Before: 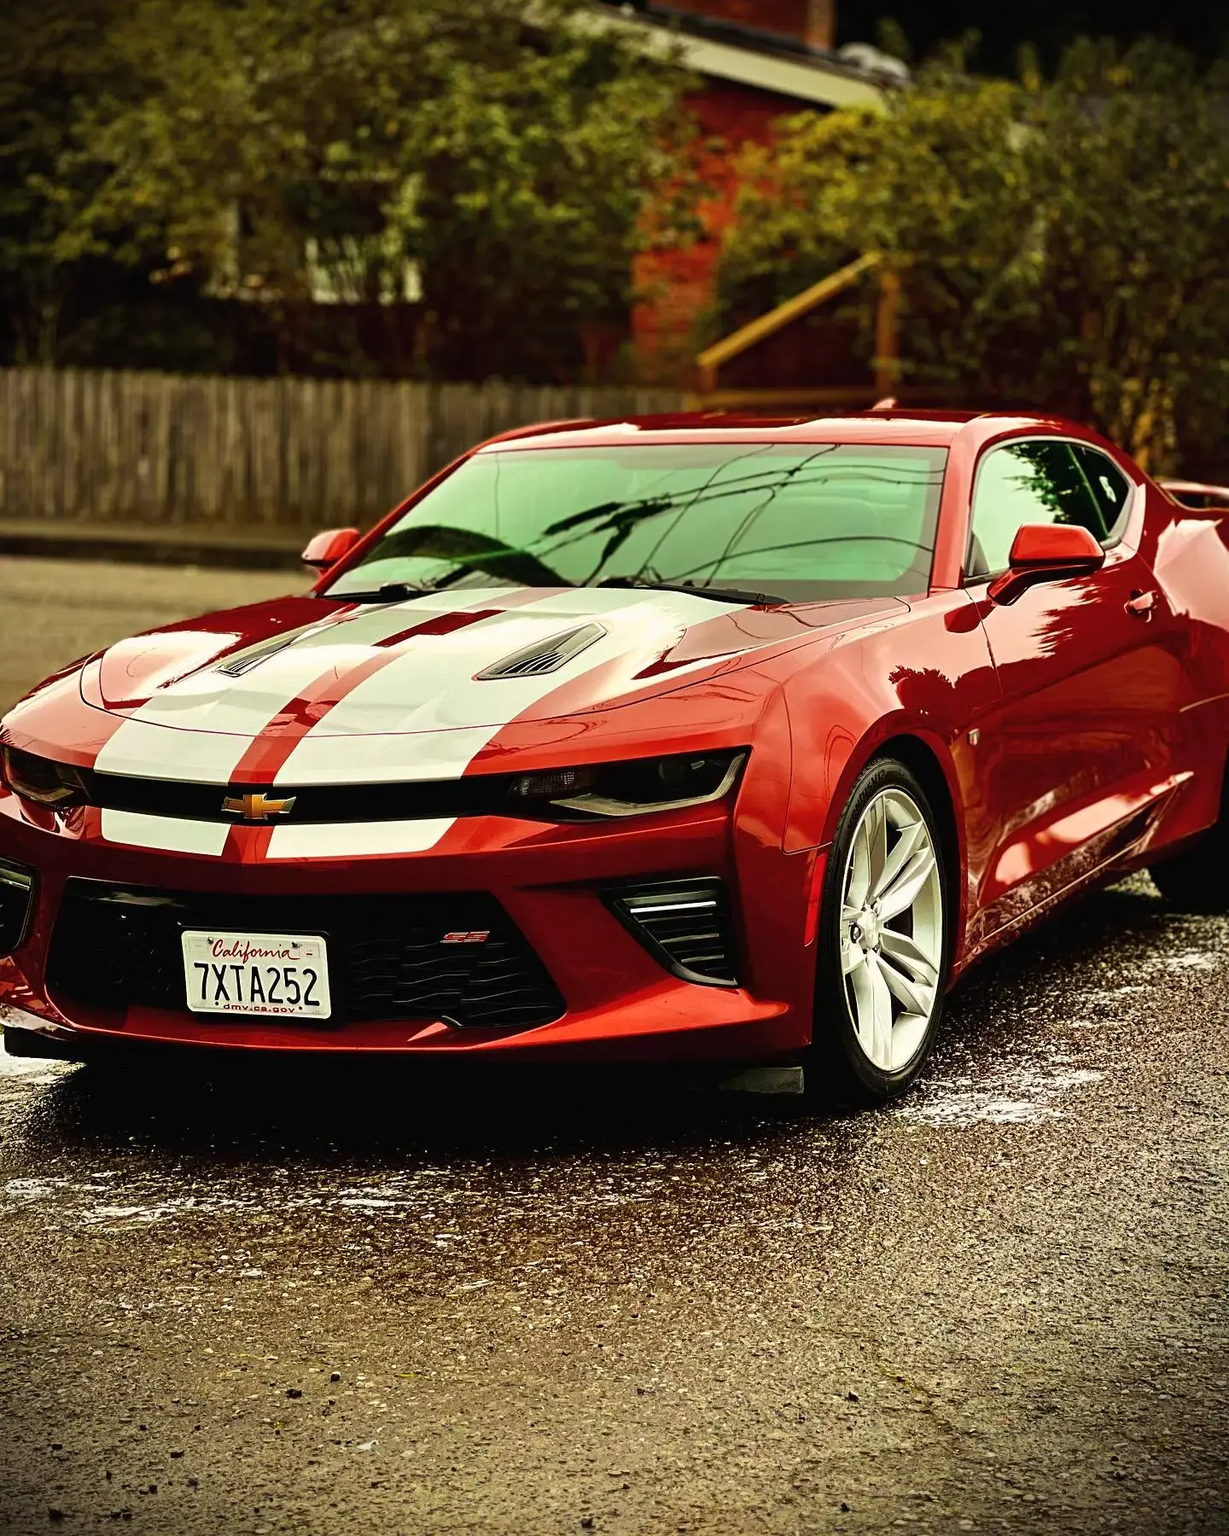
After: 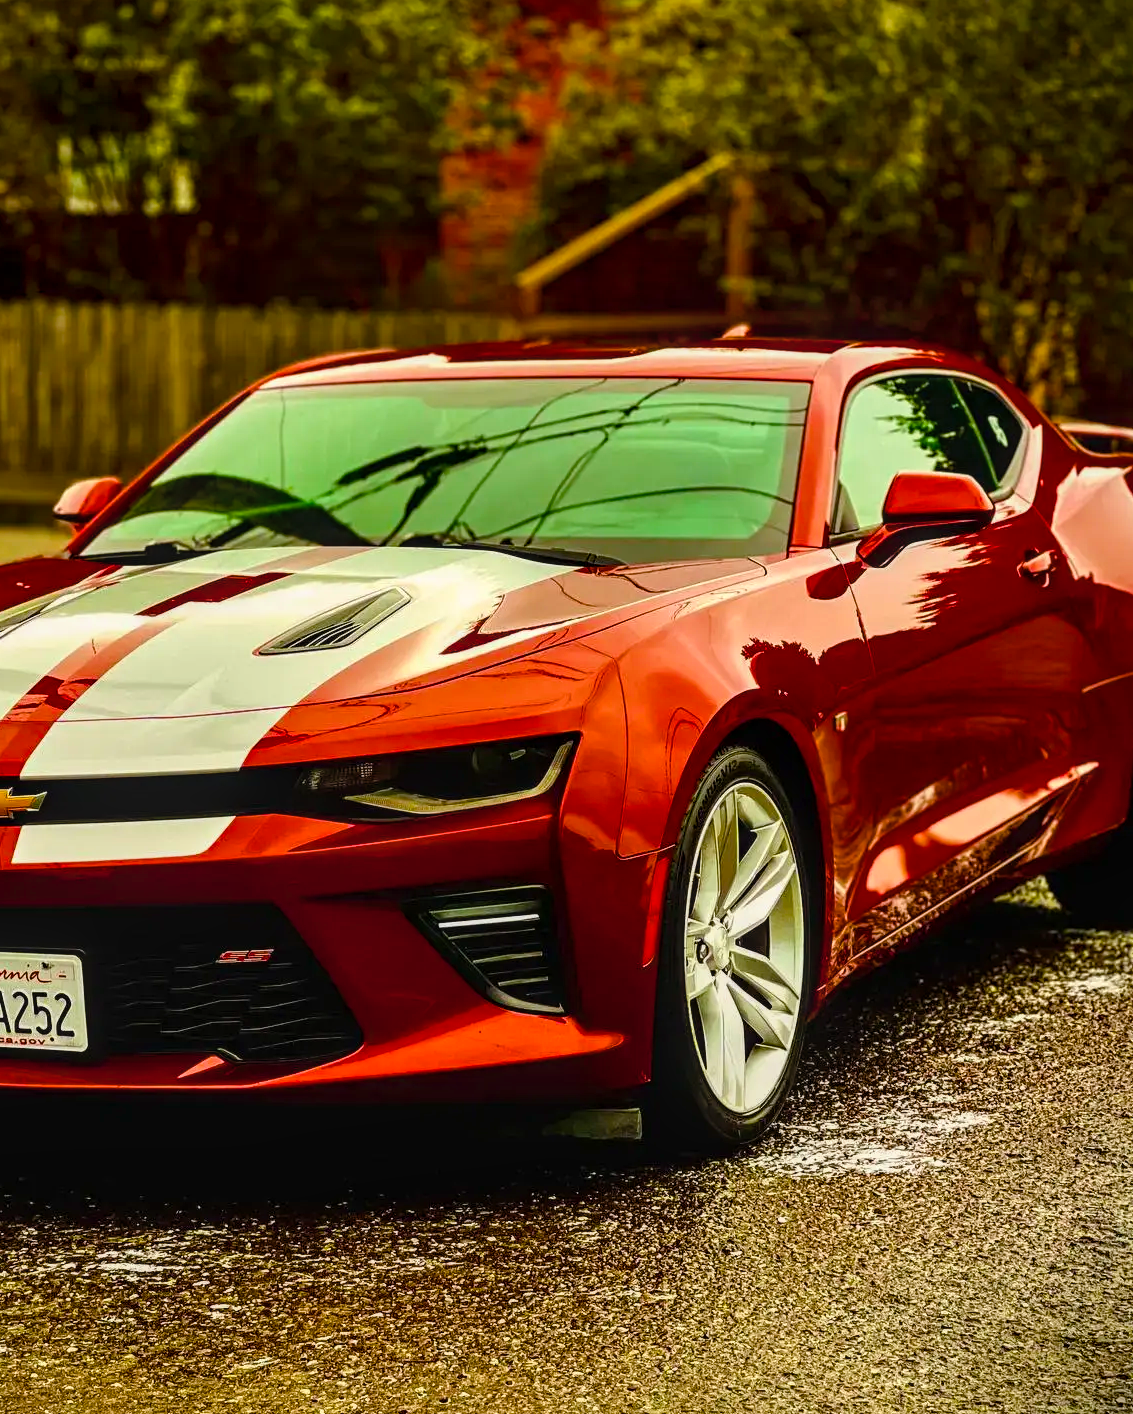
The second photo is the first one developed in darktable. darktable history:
crop and rotate: left 20.844%, top 7.896%, right 0.435%, bottom 13.513%
color balance rgb: perceptual saturation grading › global saturation 37.158%, perceptual saturation grading › shadows 35.608%, global vibrance 20%
exposure: exposure -0.04 EV, compensate exposure bias true, compensate highlight preservation false
local contrast: on, module defaults
